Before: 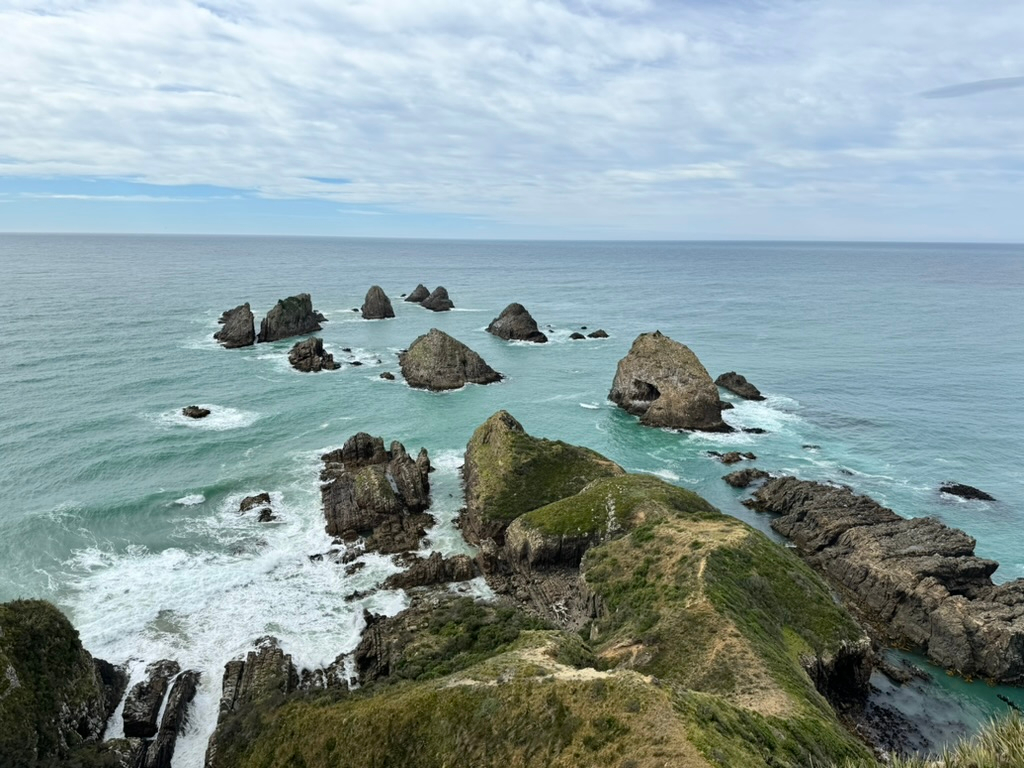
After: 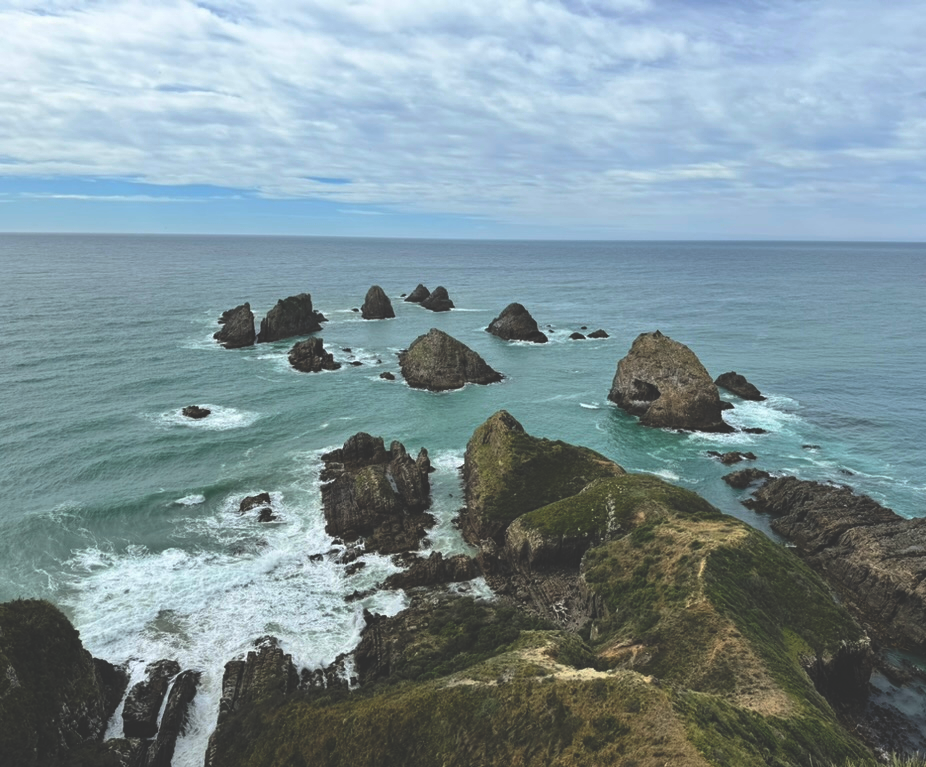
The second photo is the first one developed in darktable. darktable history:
crop: right 9.509%, bottom 0.031%
color zones: curves: ch0 [(0.25, 0.5) (0.428, 0.473) (0.75, 0.5)]; ch1 [(0.243, 0.479) (0.398, 0.452) (0.75, 0.5)]
color correction: highlights a* -0.137, highlights b* 0.137
rgb curve: curves: ch0 [(0, 0.186) (0.314, 0.284) (0.775, 0.708) (1, 1)], compensate middle gray true, preserve colors none
